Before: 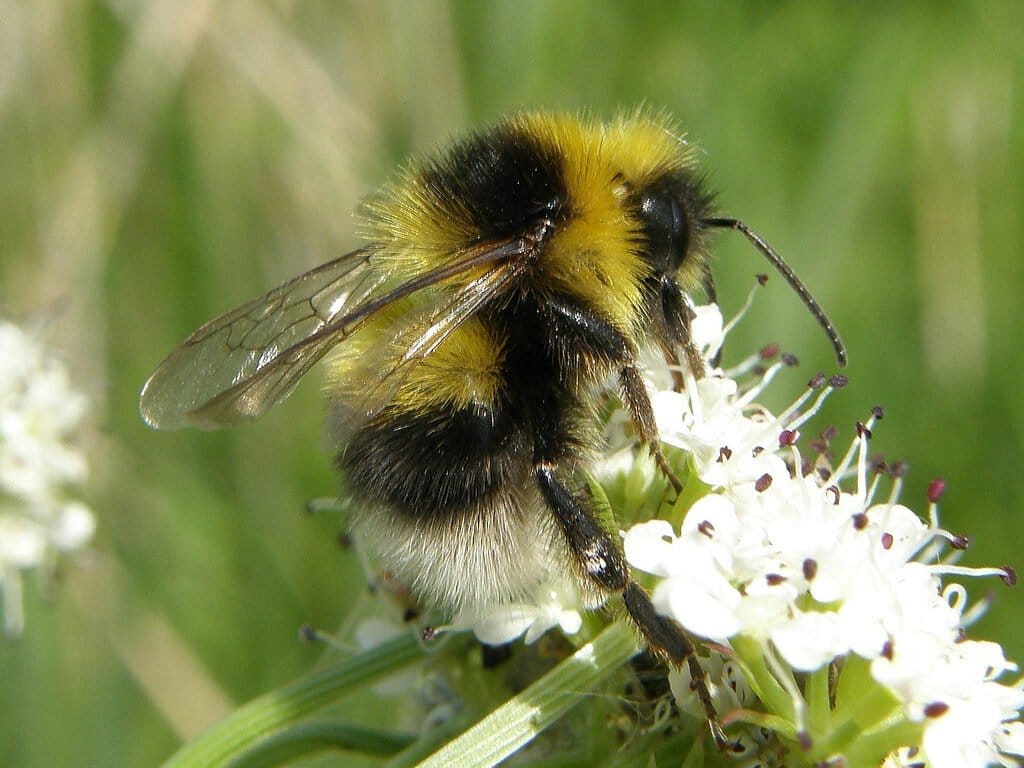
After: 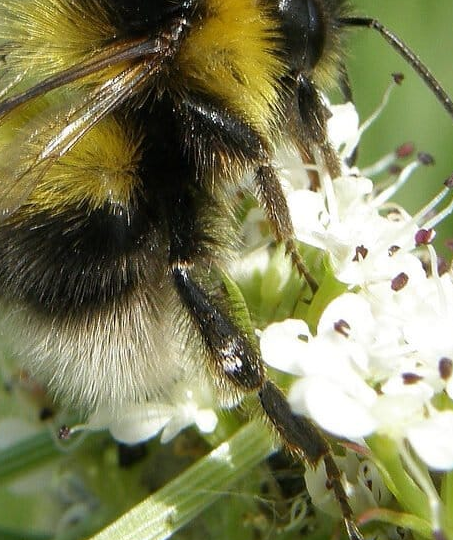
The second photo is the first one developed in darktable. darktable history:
crop: left 35.611%, top 26.239%, right 20.094%, bottom 3.379%
